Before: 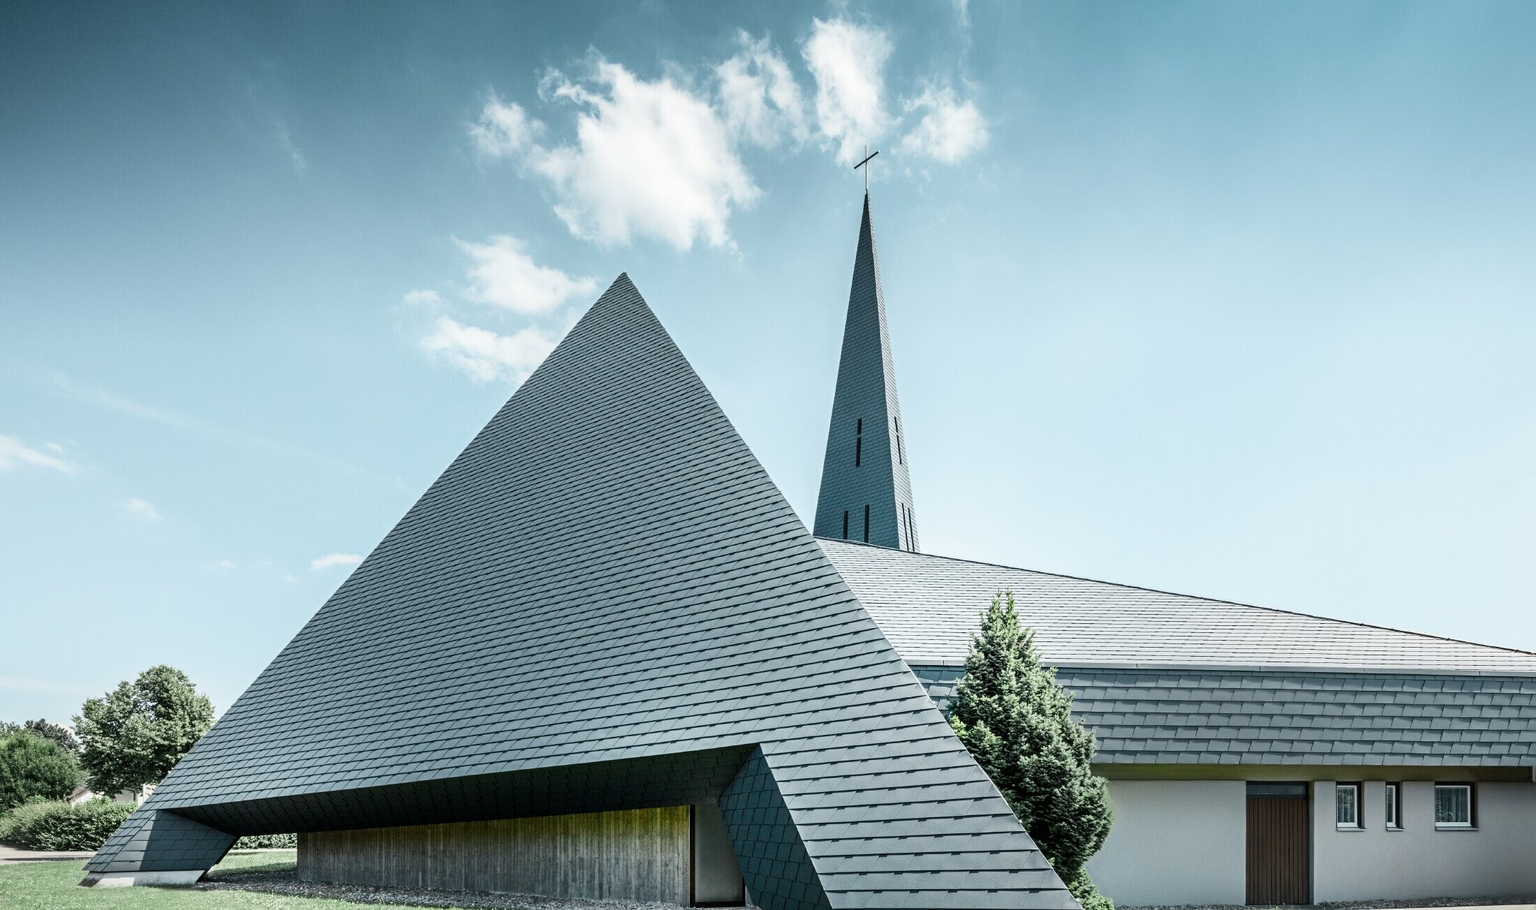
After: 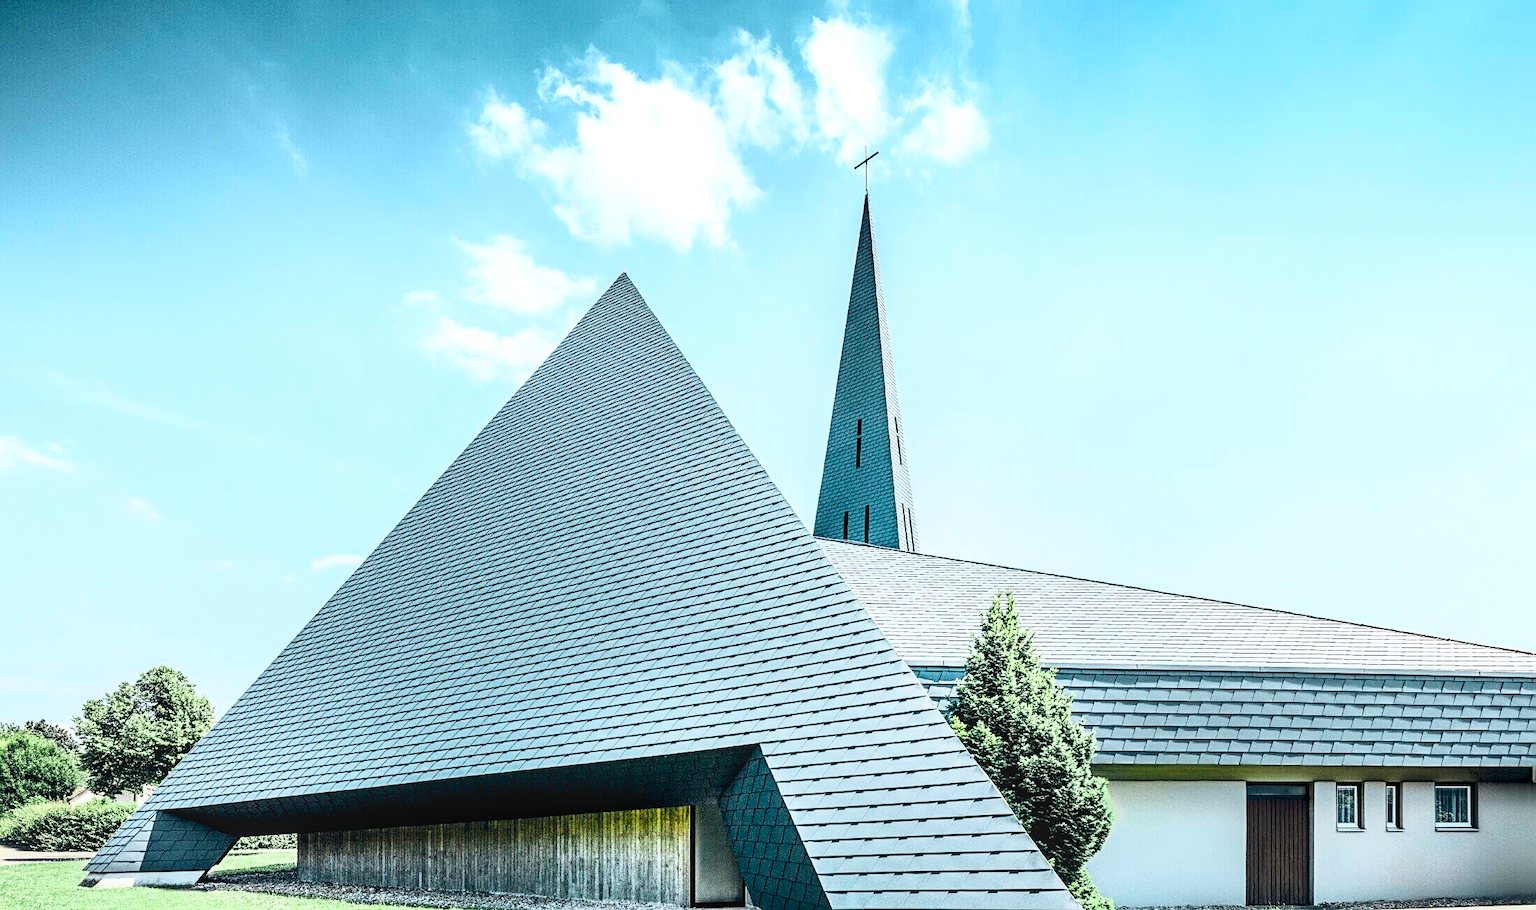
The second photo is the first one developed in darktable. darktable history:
base curve "Nikon D750": curves: ch0 [(0, 0) (0.018, 0.026) (0.143, 0.37) (0.33, 0.731) (0.458, 0.853) (0.735, 0.965) (0.905, 0.986) (1, 1)]
local contrast: on, module defaults
contrast equalizer: octaves 7, y [[0.6 ×6], [0.55 ×6], [0 ×6], [0 ×6], [0 ×6]], mix 0.35
sharpen: on, module defaults
color zones: curves: ch0 [(0, 0.613) (0.01, 0.613) (0.245, 0.448) (0.498, 0.529) (0.642, 0.665) (0.879, 0.777) (0.99, 0.613)]; ch1 [(0, 0) (0.143, 0) (0.286, 0) (0.429, 0) (0.571, 0) (0.714, 0) (0.857, 0)], mix -131.09%
color balance rgb: shadows lift › chroma 3.88%, shadows lift › hue 88.52°, power › hue 214.65°, global offset › chroma 0.1%, global offset › hue 252.4°, contrast 4.45%
lens correction: scale 1, crop 1, focal 50, aperture 2.5, distance 3.55, camera "Nikon D750", lens "Nikon AF Nikkor 50mm f/1.8D"
